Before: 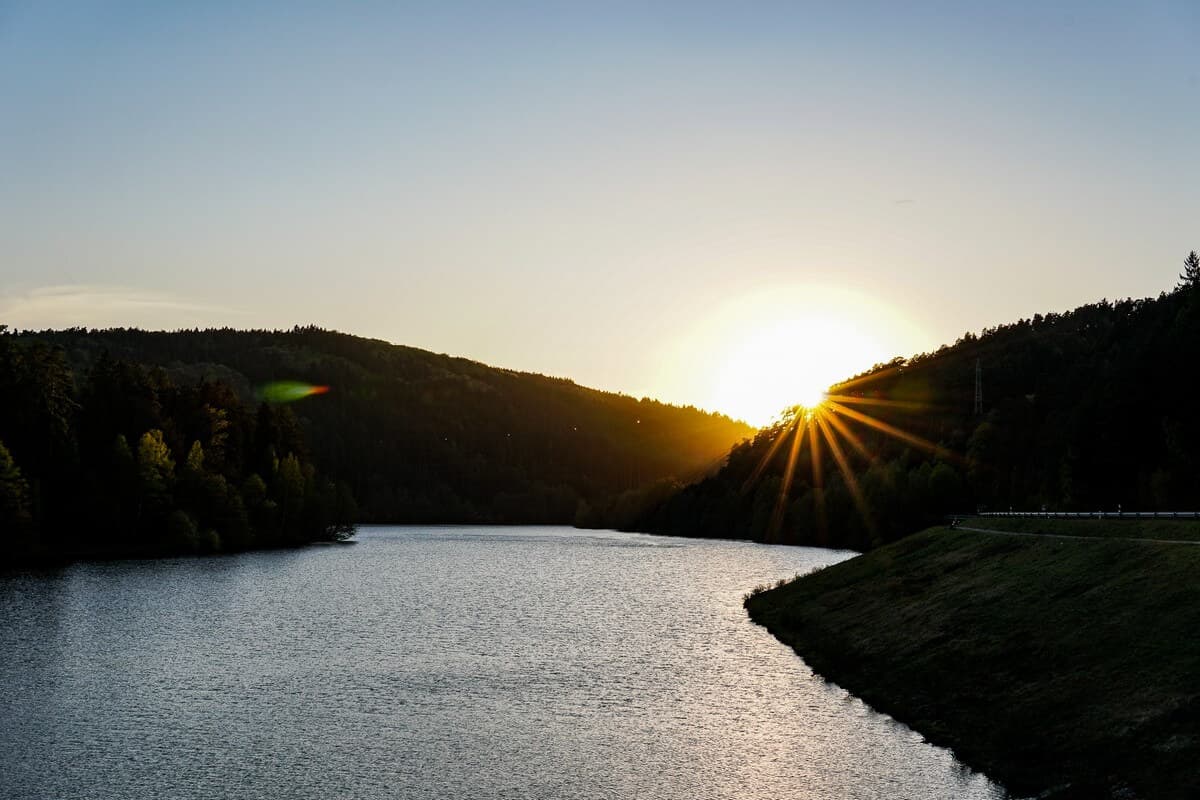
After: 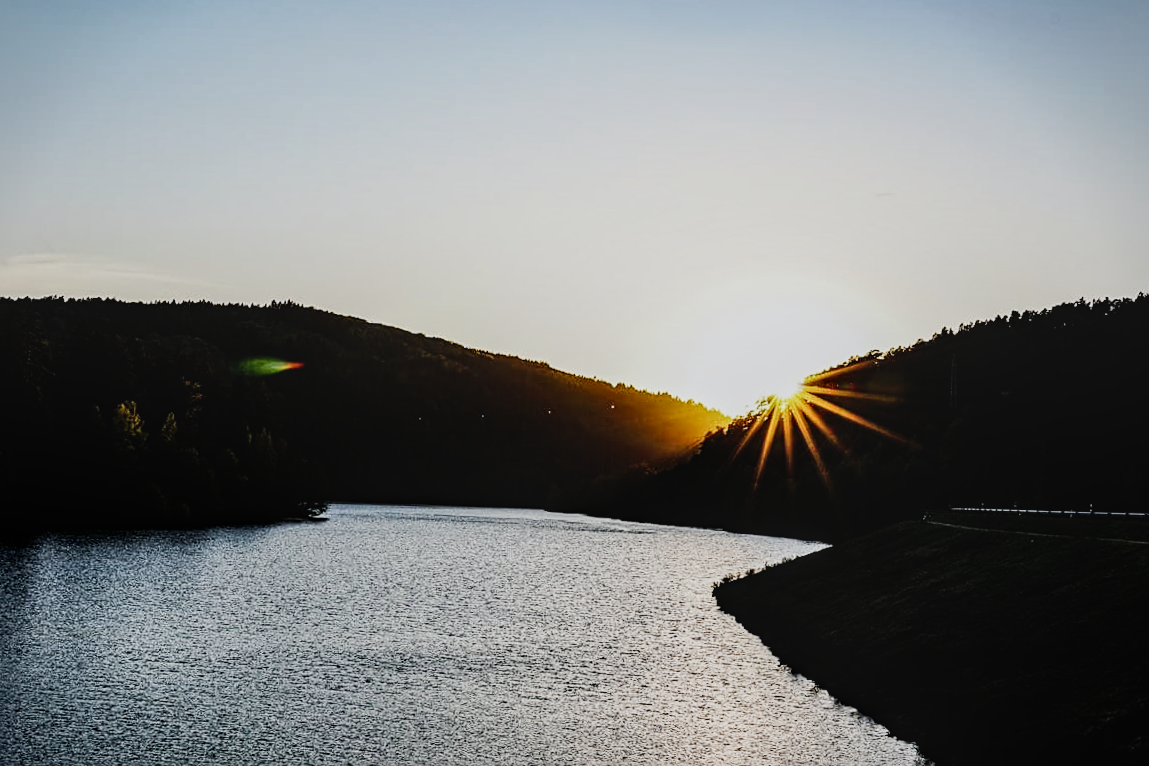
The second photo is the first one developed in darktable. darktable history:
crop and rotate: angle -1.69°
contrast brightness saturation: contrast 0.07
sharpen: on, module defaults
white balance: red 0.988, blue 1.017
vignetting: fall-off start 97.23%, saturation -0.024, center (-0.033, -0.042), width/height ratio 1.179, unbound false
sigmoid: skew -0.2, preserve hue 0%, red attenuation 0.1, red rotation 0.035, green attenuation 0.1, green rotation -0.017, blue attenuation 0.15, blue rotation -0.052, base primaries Rec2020
local contrast: on, module defaults
tone equalizer: -8 EV -0.417 EV, -7 EV -0.389 EV, -6 EV -0.333 EV, -5 EV -0.222 EV, -3 EV 0.222 EV, -2 EV 0.333 EV, -1 EV 0.389 EV, +0 EV 0.417 EV, edges refinement/feathering 500, mask exposure compensation -1.57 EV, preserve details no
